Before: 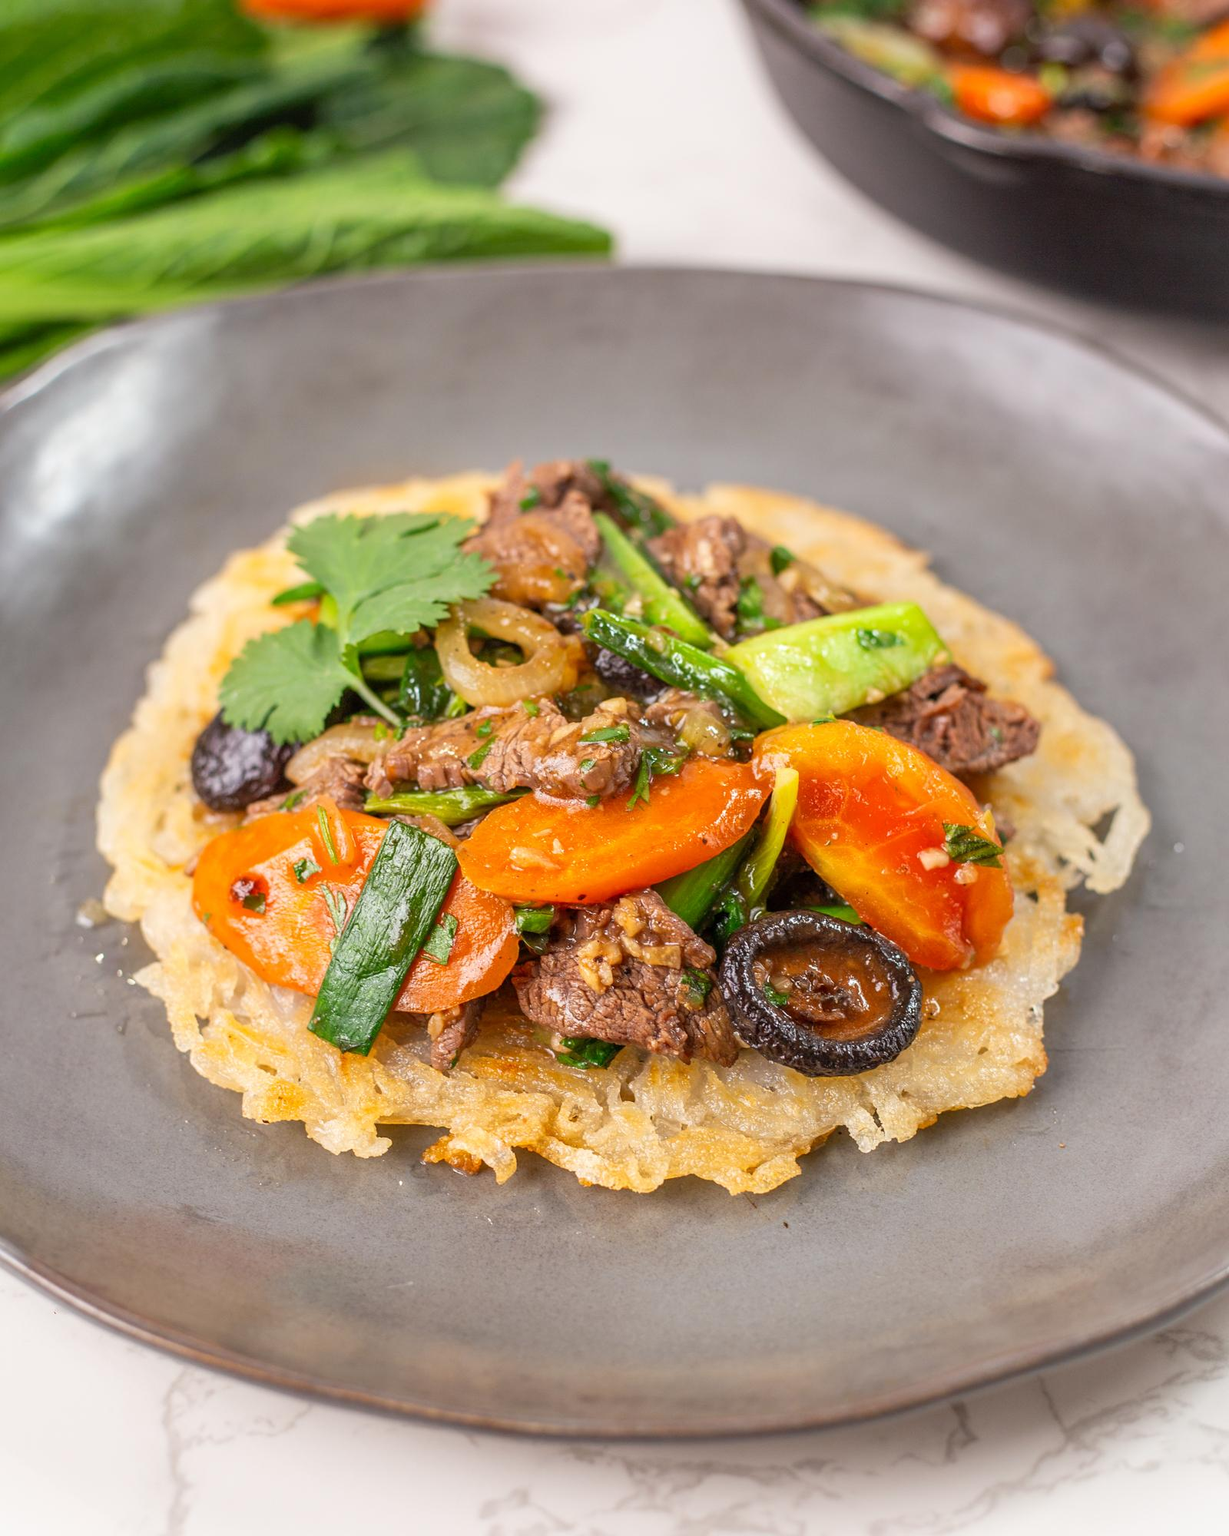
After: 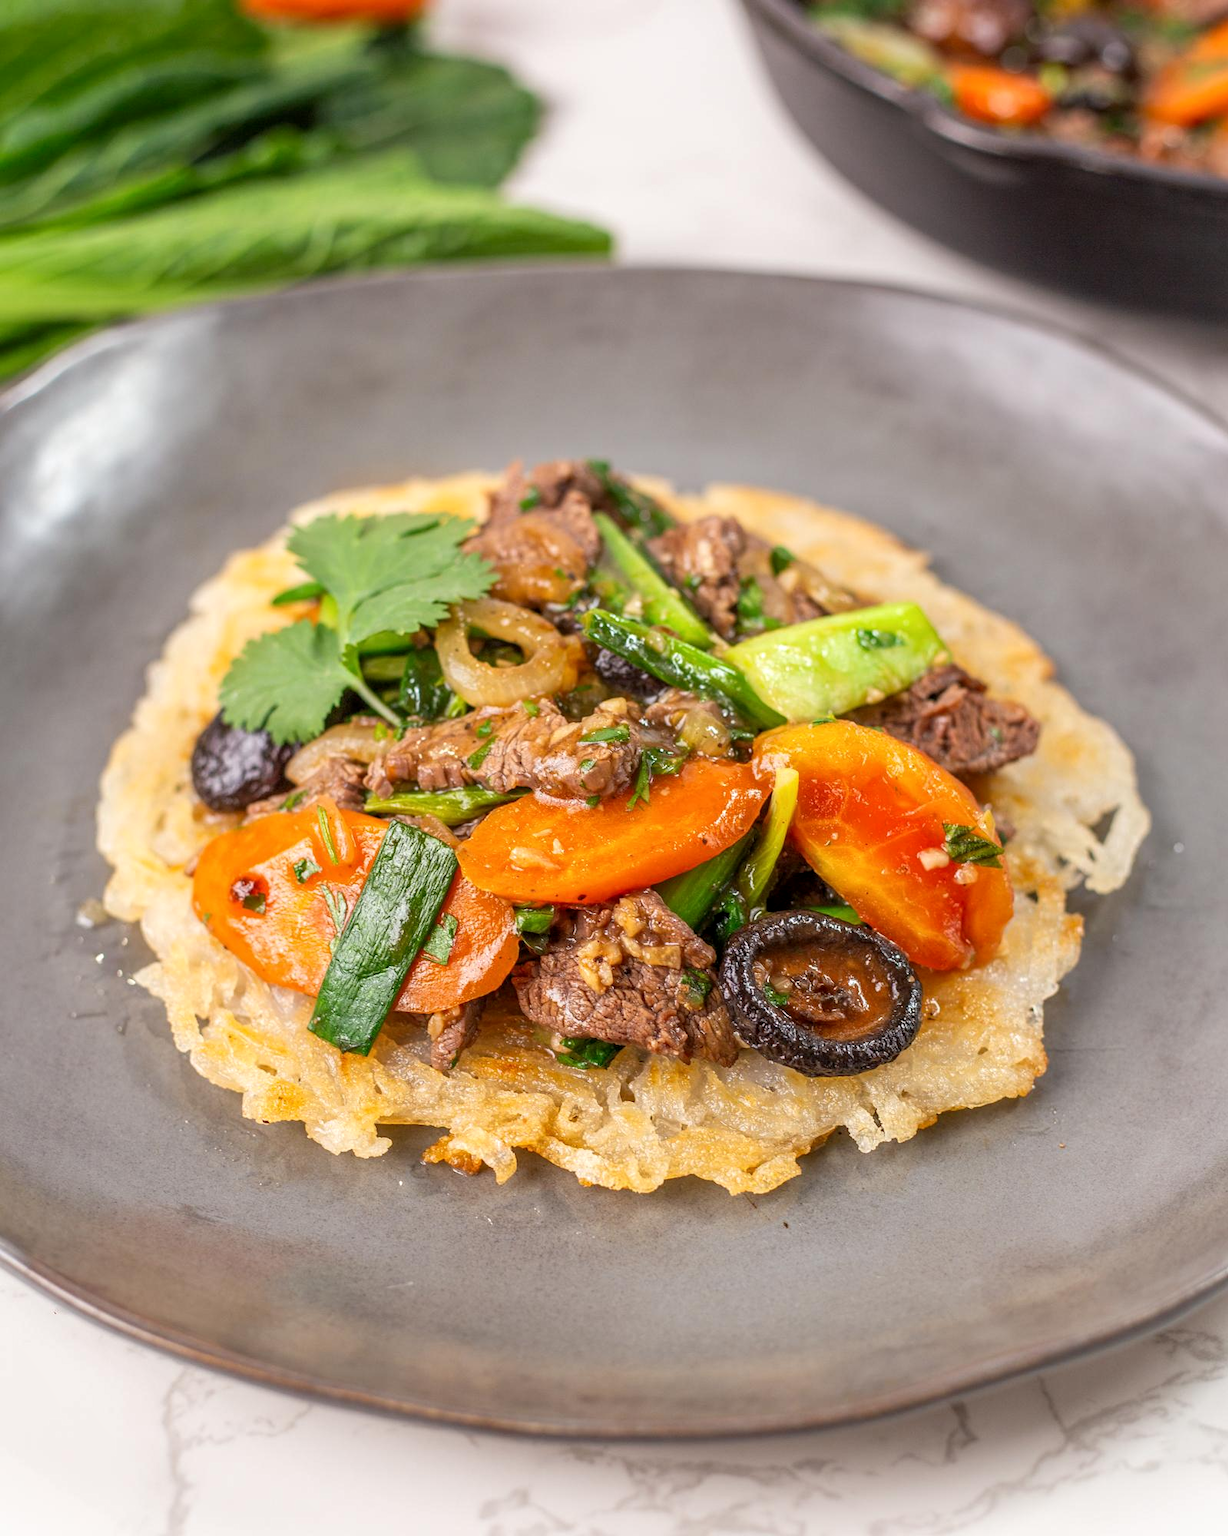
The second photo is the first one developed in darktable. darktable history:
local contrast: highlights 100%, shadows 101%, detail 119%, midtone range 0.2
